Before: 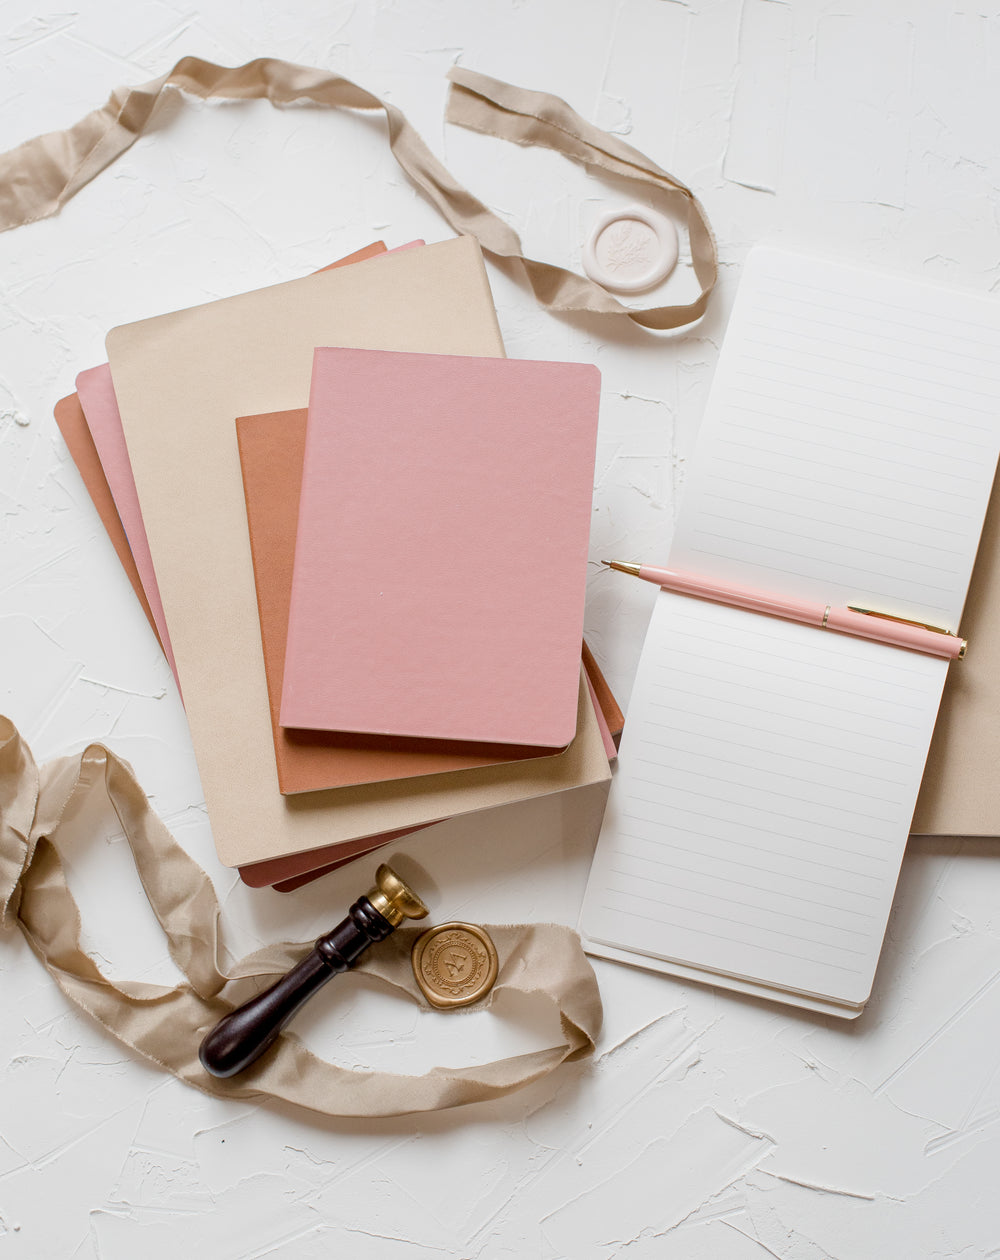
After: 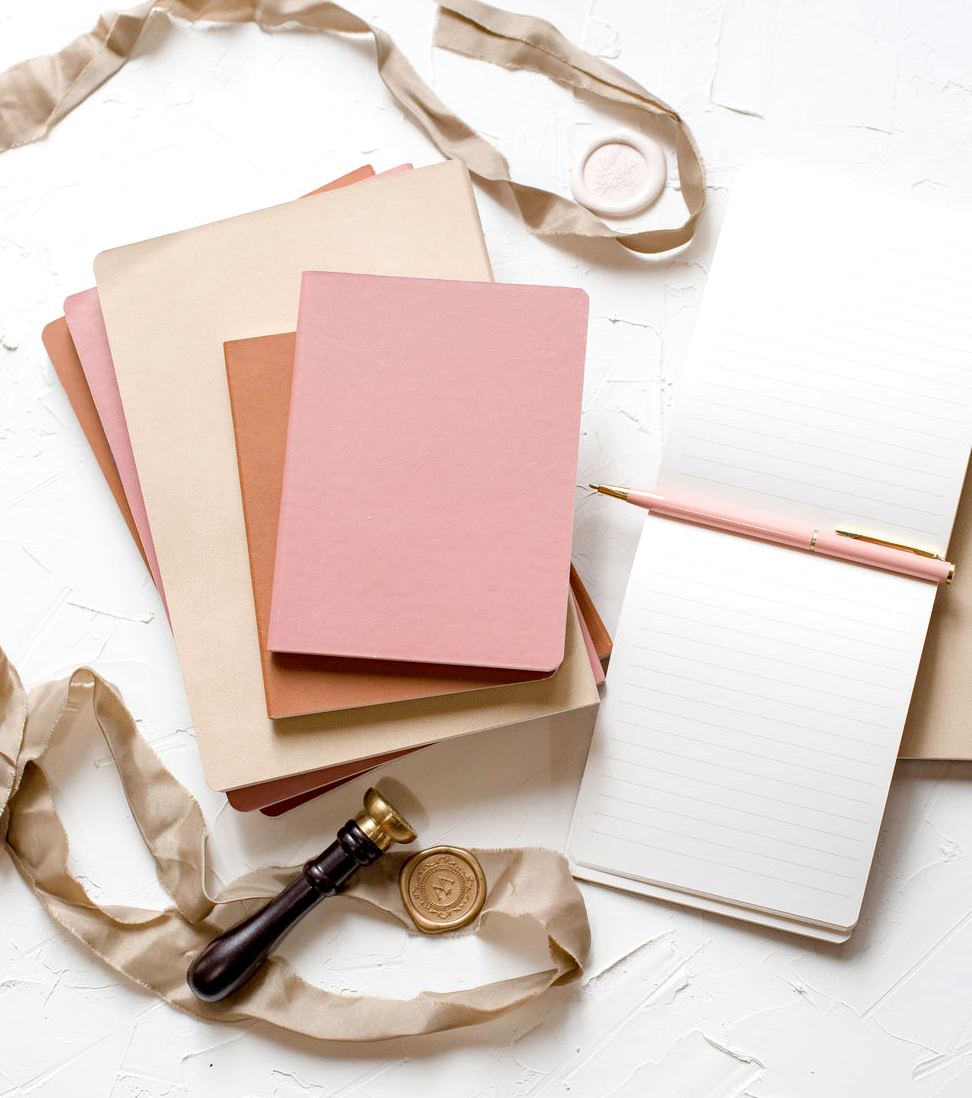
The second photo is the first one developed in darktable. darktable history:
haze removal: adaptive false
shadows and highlights: radius 110.04, shadows 51.51, white point adjustment 9.1, highlights -2.9, soften with gaussian
crop: left 1.203%, top 6.097%, right 1.51%, bottom 6.715%
